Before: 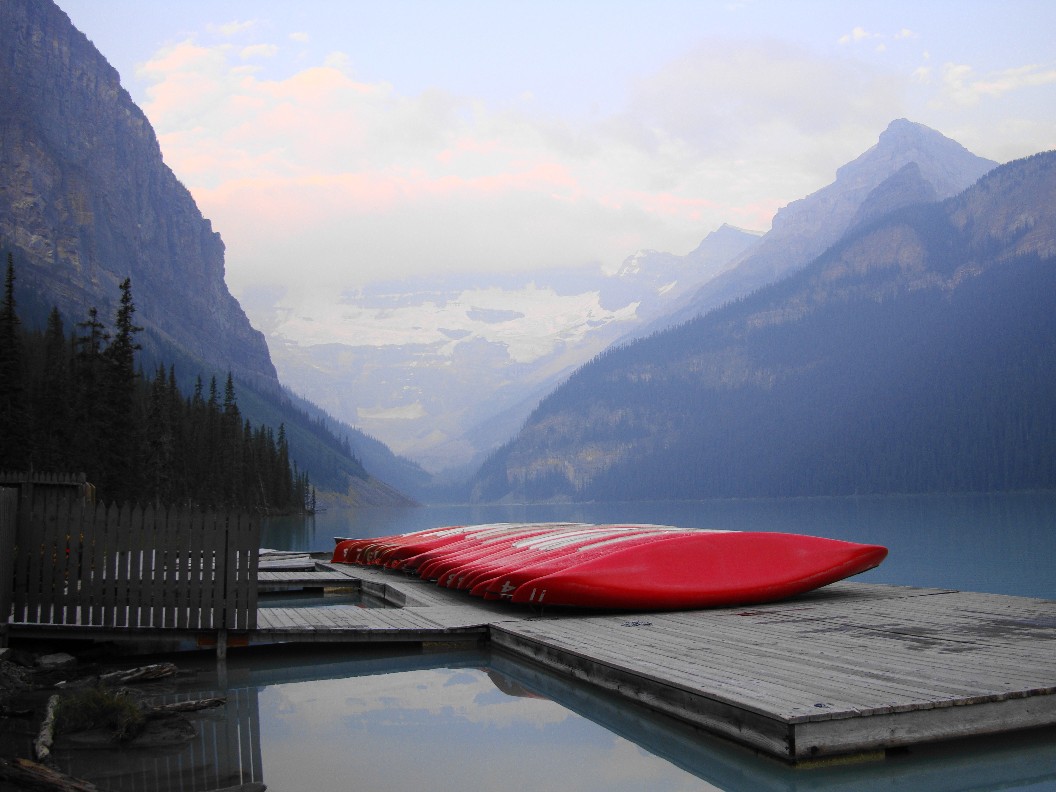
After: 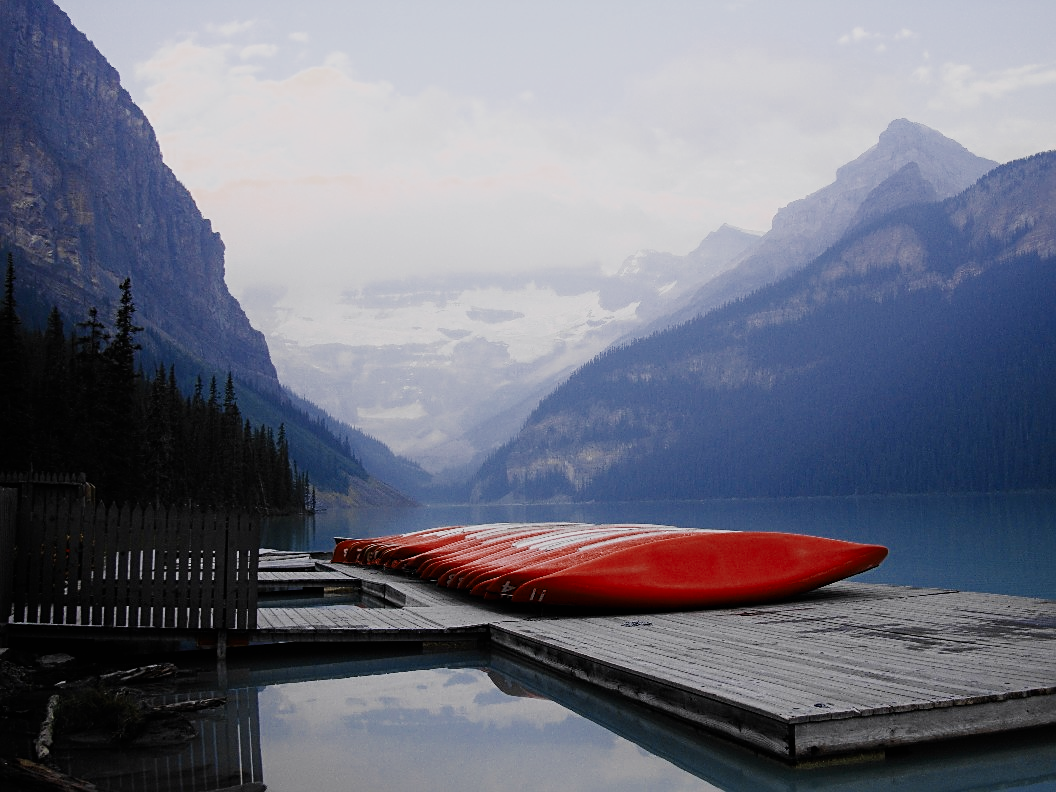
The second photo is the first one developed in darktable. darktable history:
exposure: black level correction 0.001, compensate highlight preservation false
sharpen: on, module defaults
sigmoid: on, module defaults
color zones: curves: ch0 [(0, 0.5) (0.125, 0.4) (0.25, 0.5) (0.375, 0.4) (0.5, 0.4) (0.625, 0.35) (0.75, 0.35) (0.875, 0.5)]; ch1 [(0, 0.35) (0.125, 0.45) (0.25, 0.35) (0.375, 0.35) (0.5, 0.35) (0.625, 0.35) (0.75, 0.45) (0.875, 0.35)]; ch2 [(0, 0.6) (0.125, 0.5) (0.25, 0.5) (0.375, 0.6) (0.5, 0.6) (0.625, 0.5) (0.75, 0.5) (0.875, 0.5)]
white balance: red 1.004, blue 1.024
